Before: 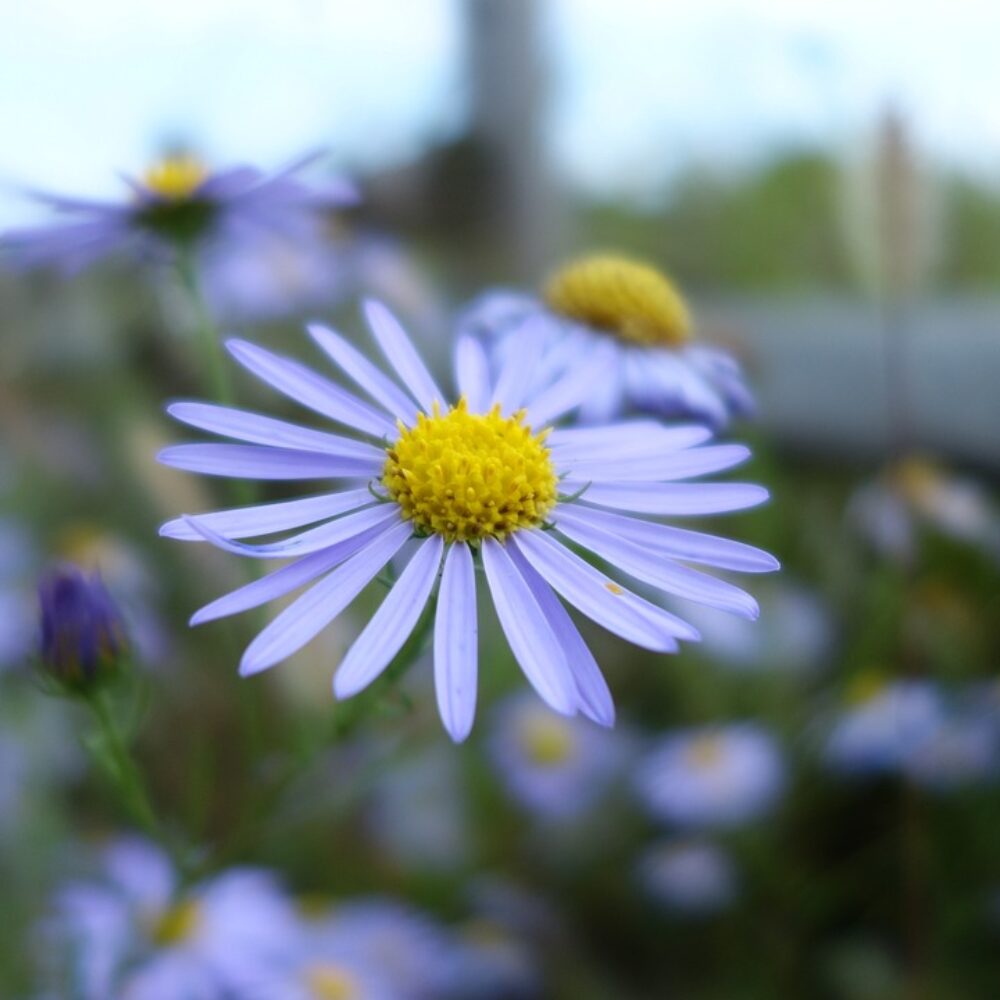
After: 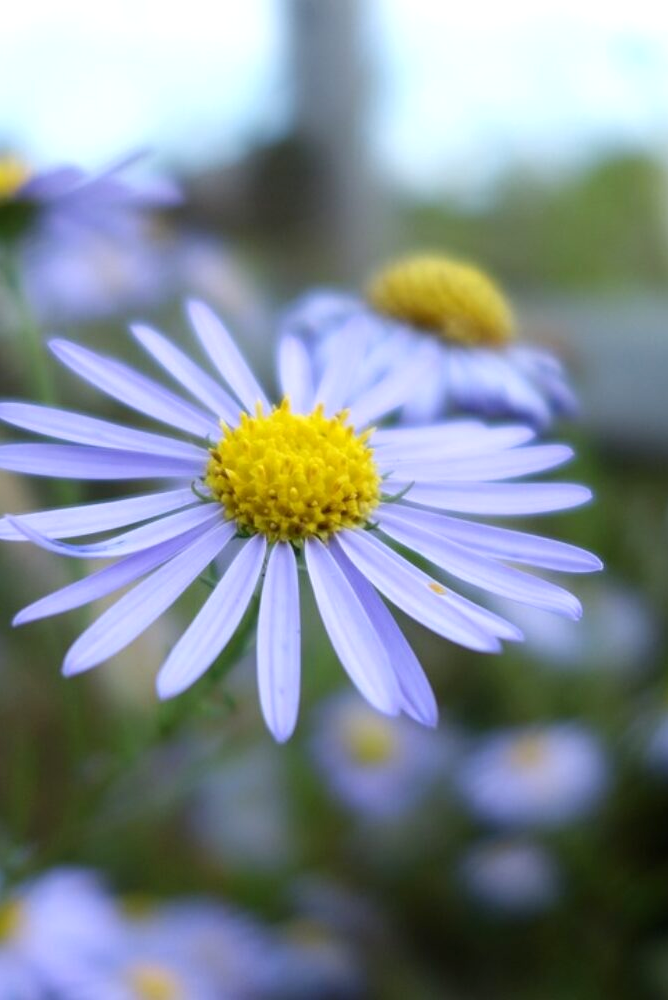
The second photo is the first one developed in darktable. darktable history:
crop and rotate: left 17.732%, right 15.423%
exposure: black level correction 0.001, exposure 0.191 EV, compensate highlight preservation false
